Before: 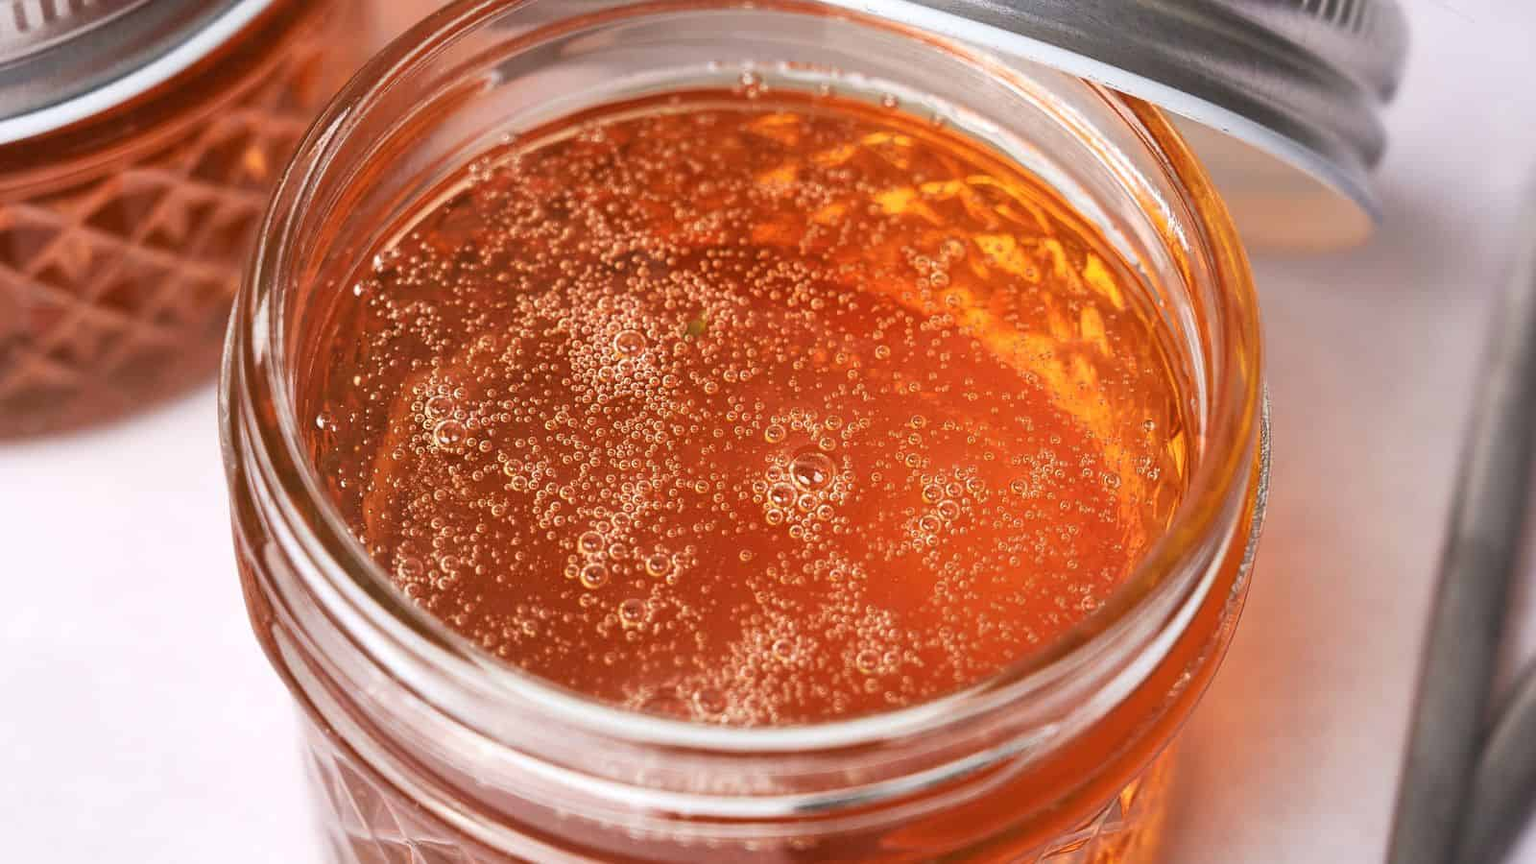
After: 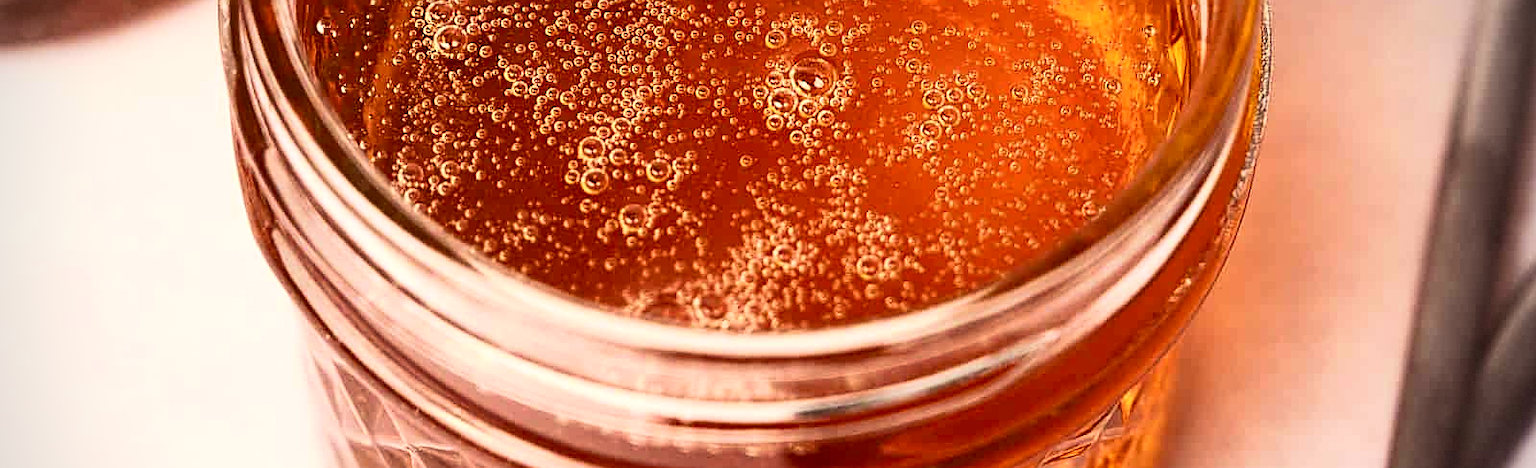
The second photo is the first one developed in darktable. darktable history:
sharpen: on, module defaults
vignetting: brightness -0.439, saturation -0.686, dithering 8-bit output
crop and rotate: top 45.691%, right 0.018%
contrast brightness saturation: contrast 0.281
velvia: on, module defaults
color balance rgb: power › chroma 1.532%, power › hue 28.51°, highlights gain › chroma 2.259%, highlights gain › hue 74.68°, linear chroma grading › global chroma -14.563%, perceptual saturation grading › global saturation 19.81%, global vibrance 14.675%
tone equalizer: on, module defaults
